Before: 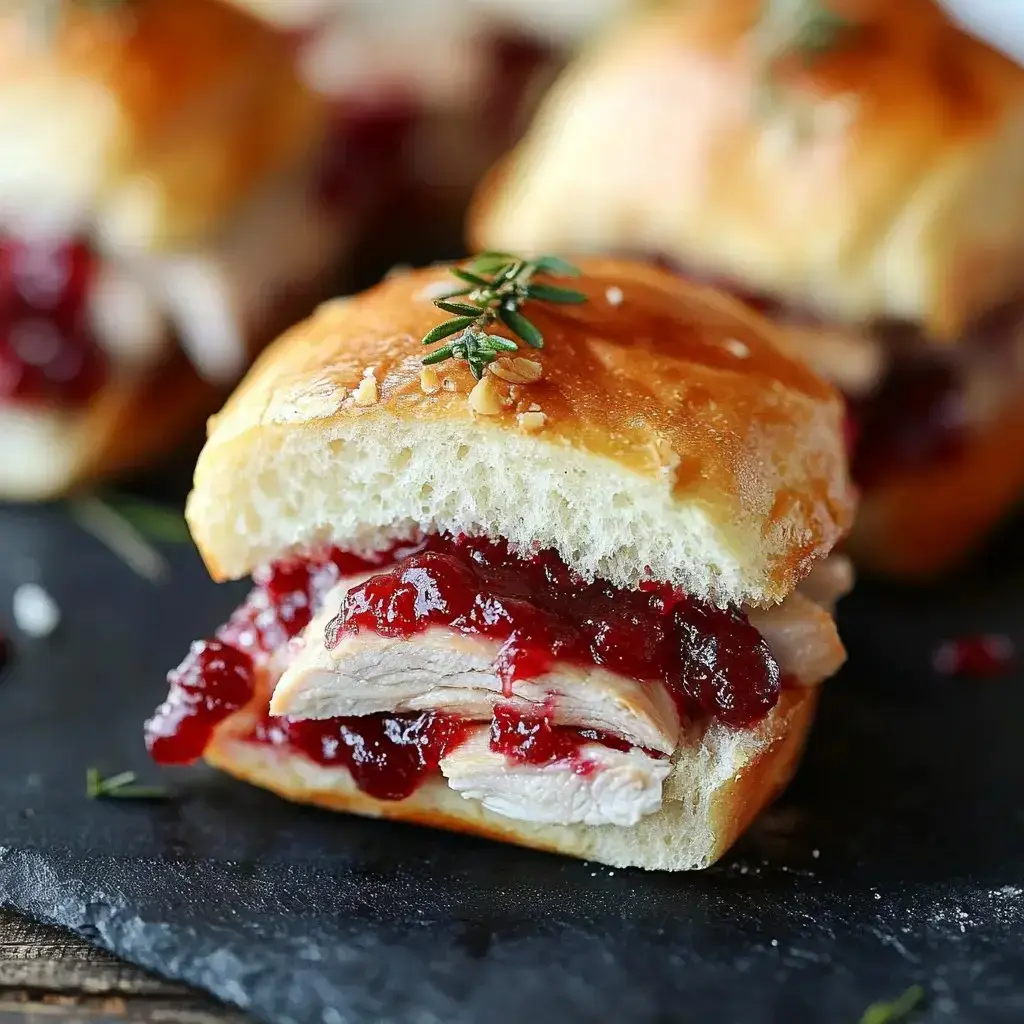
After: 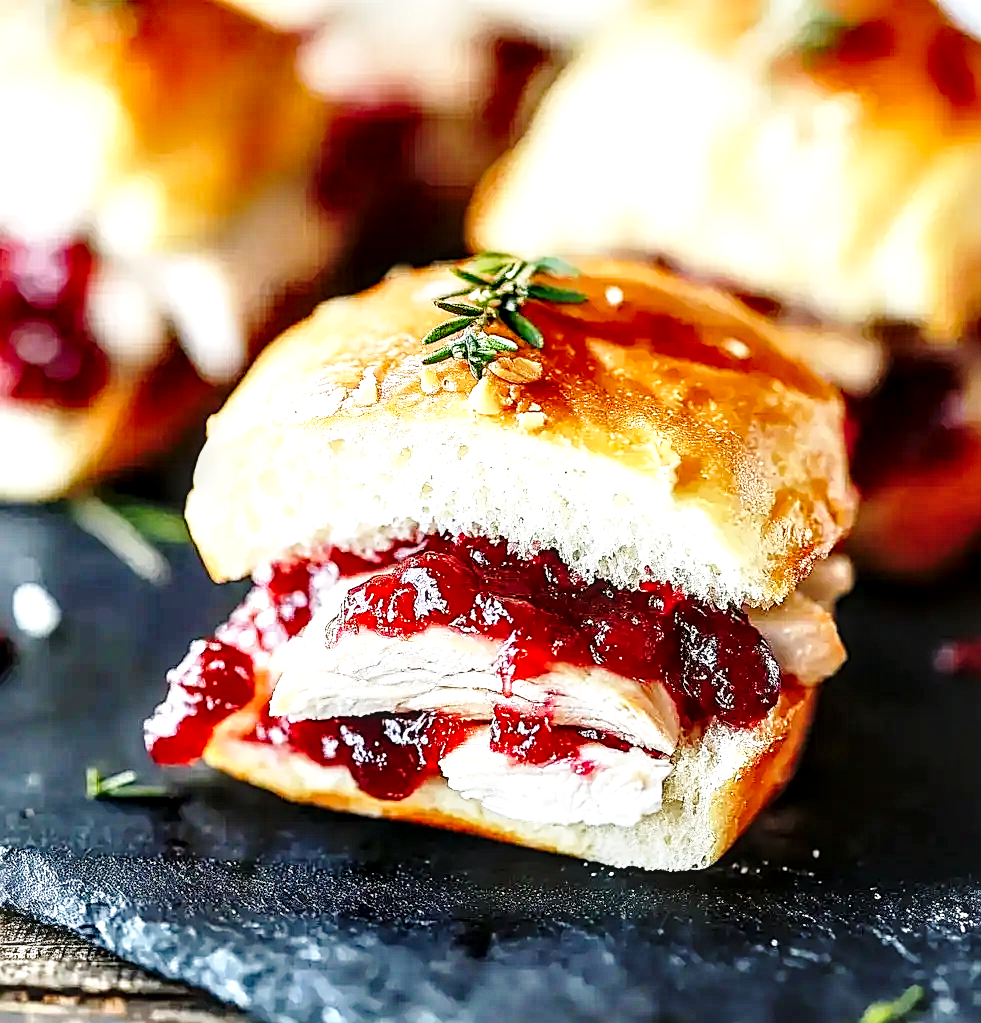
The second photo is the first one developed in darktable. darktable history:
local contrast: detail 160%
crop: right 4.126%, bottom 0.031%
base curve: curves: ch0 [(0, 0) (0.028, 0.03) (0.105, 0.232) (0.387, 0.748) (0.754, 0.968) (1, 1)], fusion 1, exposure shift 0.576, preserve colors none
sharpen: amount 0.478
color calibration: x 0.342, y 0.355, temperature 5146 K
